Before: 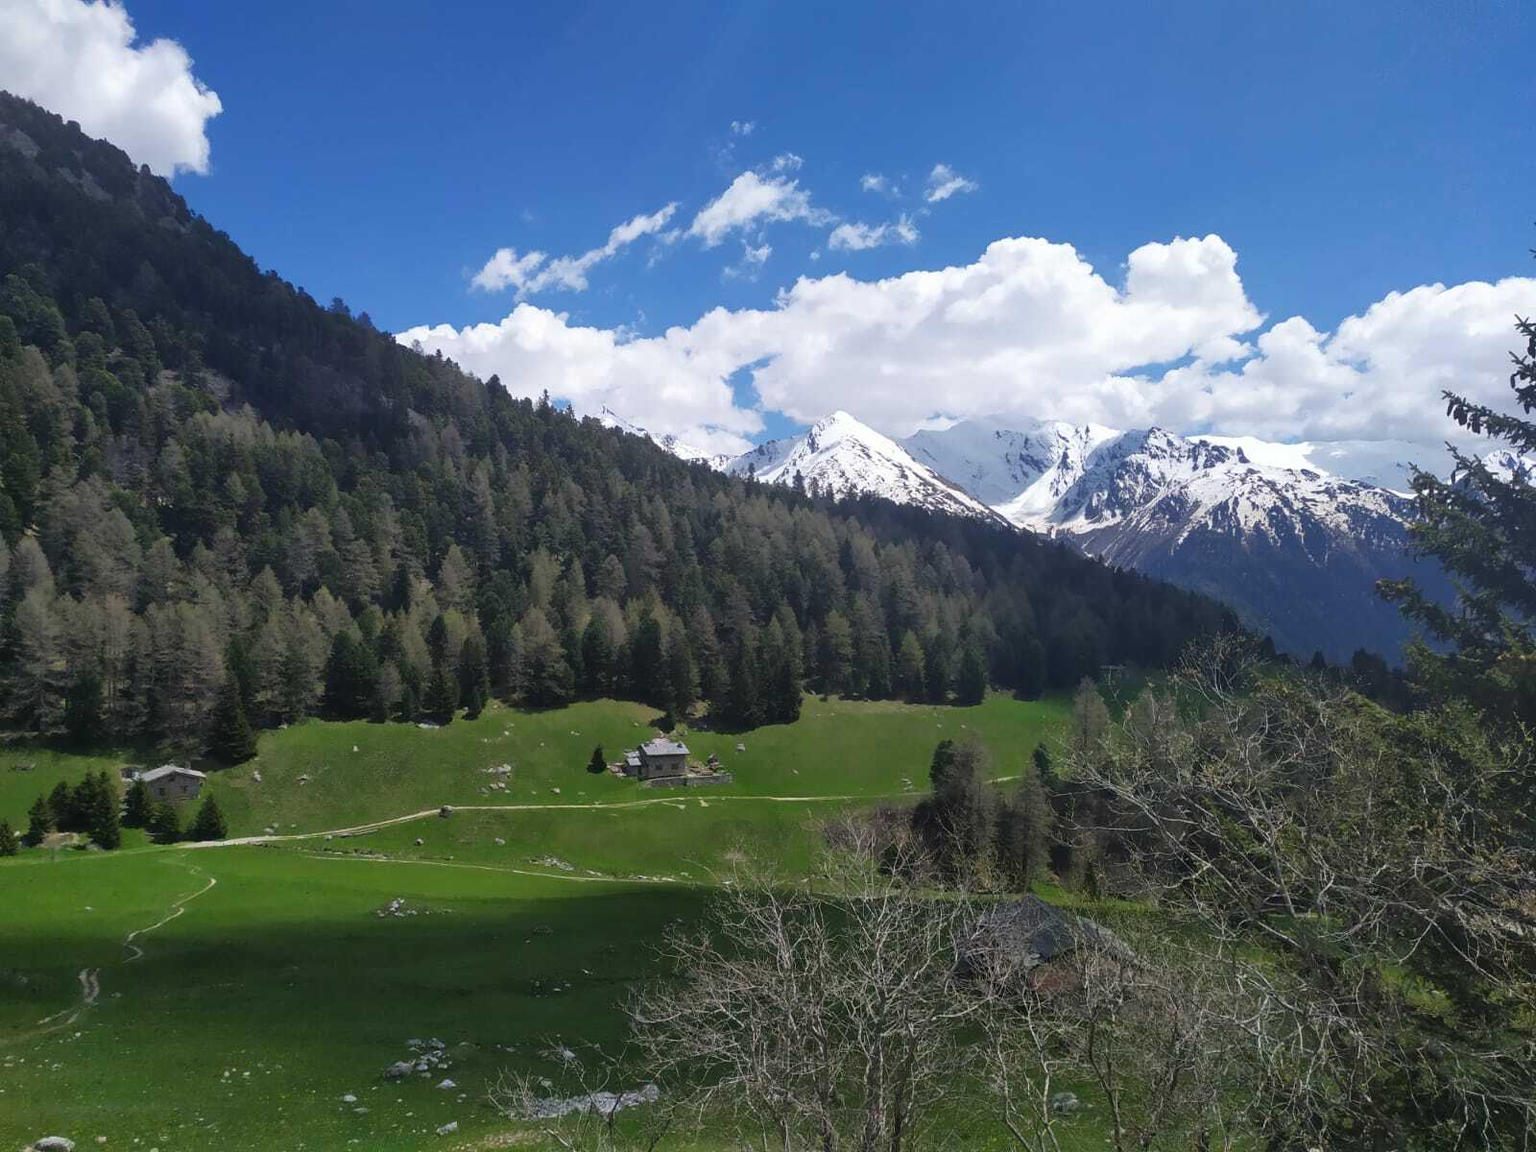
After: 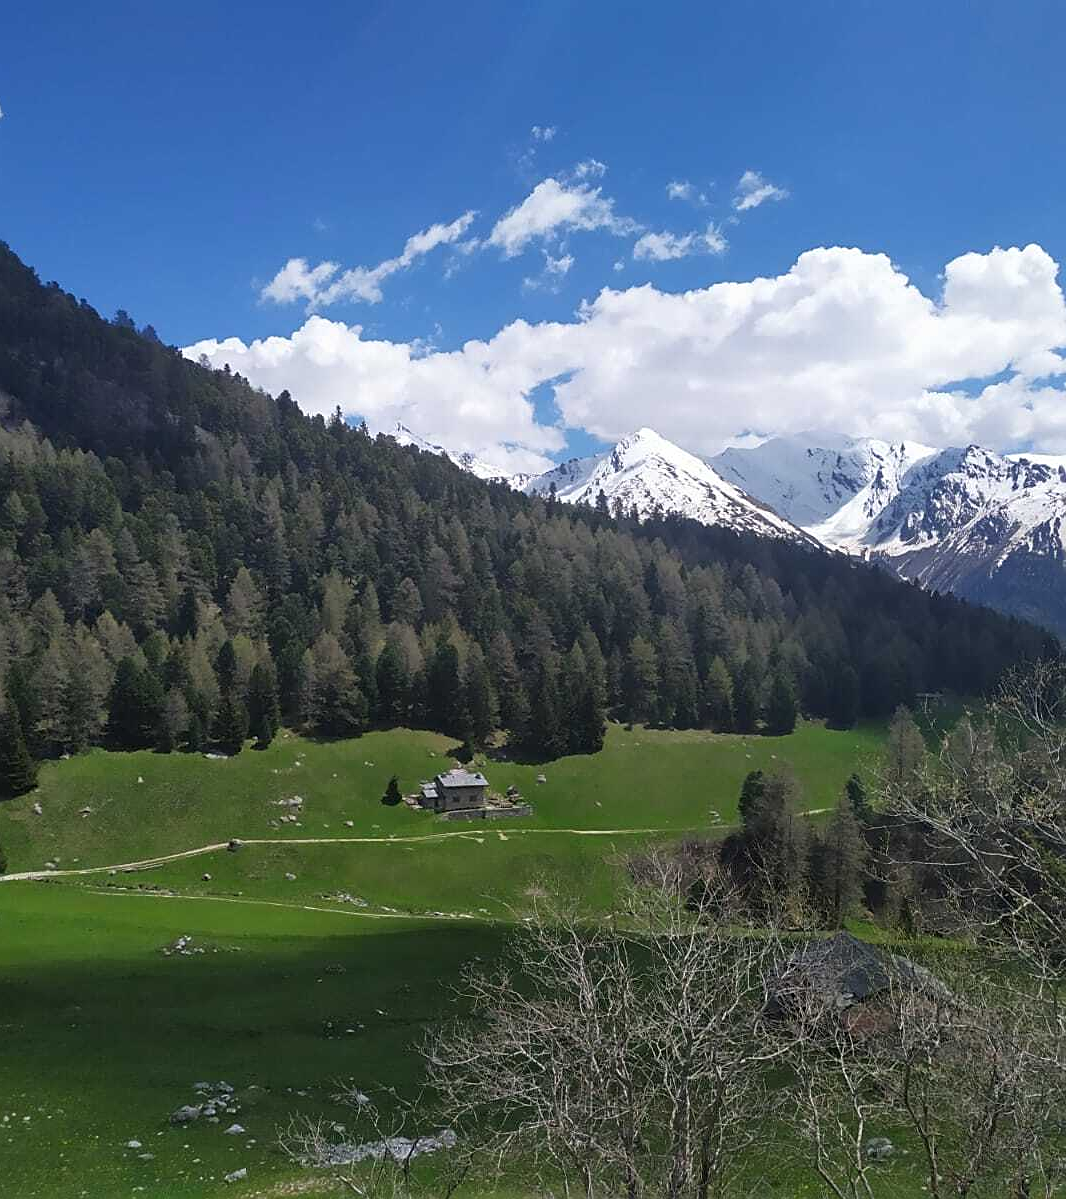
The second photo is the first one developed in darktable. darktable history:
sharpen: on, module defaults
crop and rotate: left 14.436%, right 18.898%
